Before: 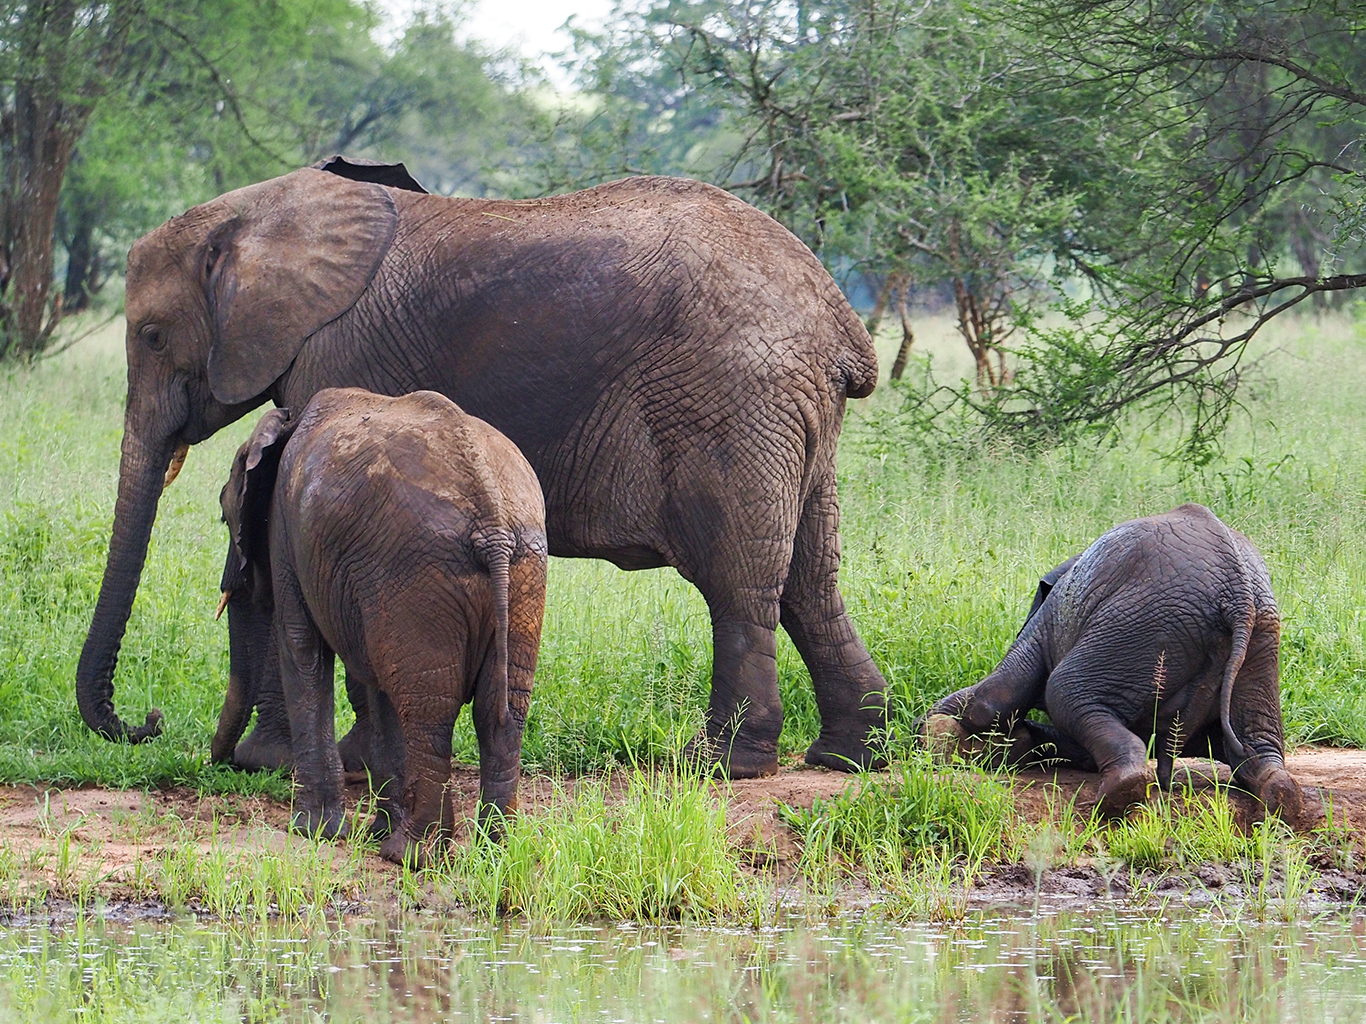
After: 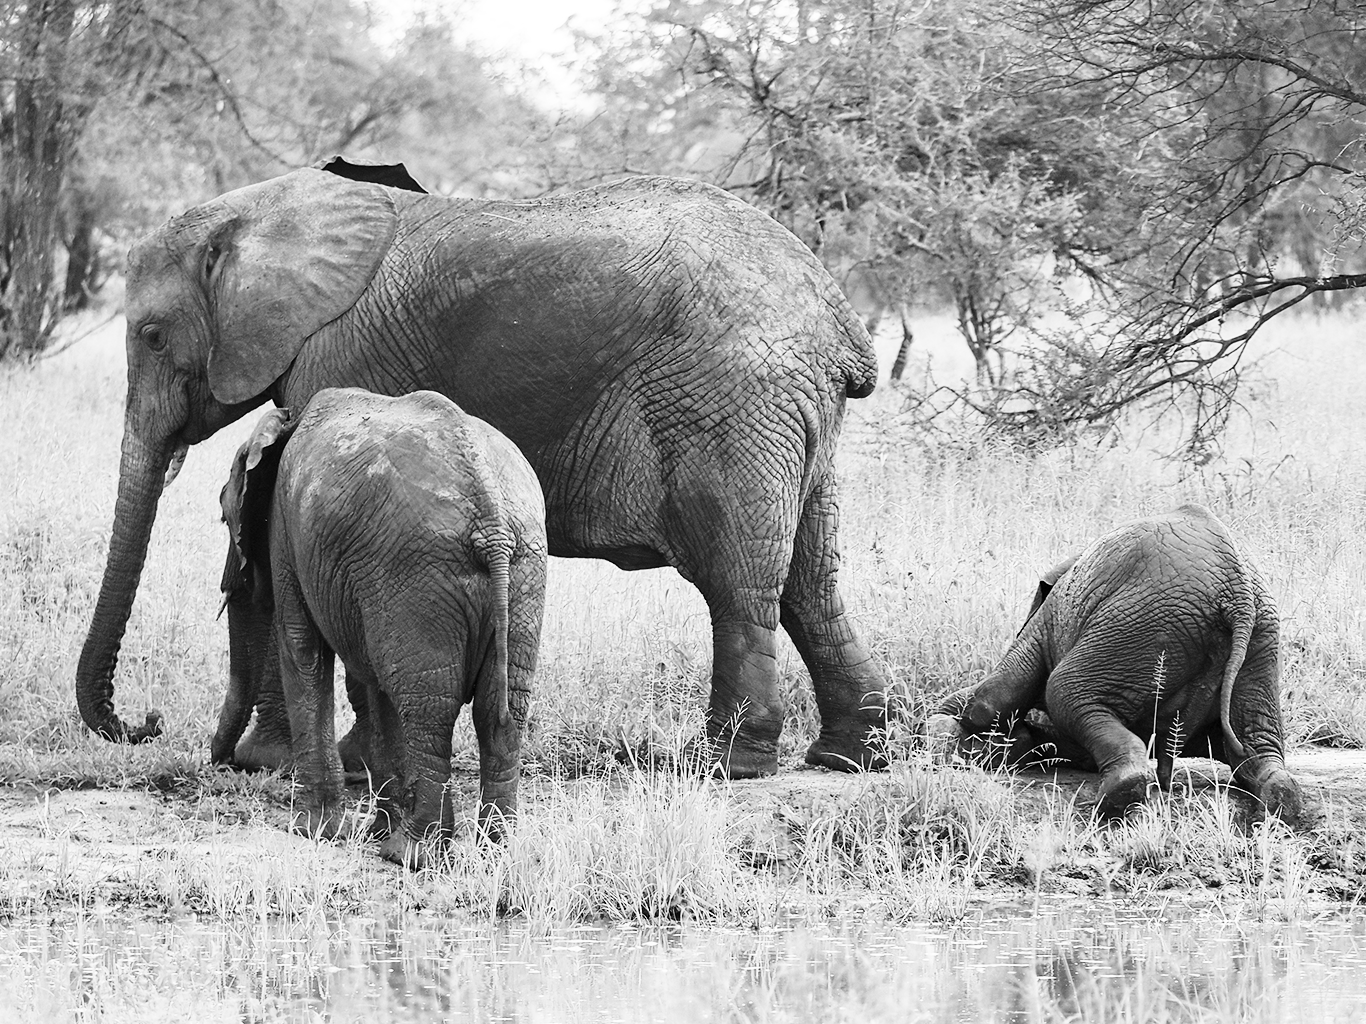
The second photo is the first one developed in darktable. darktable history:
base curve: curves: ch0 [(0, 0) (0.028, 0.03) (0.121, 0.232) (0.46, 0.748) (0.859, 0.968) (1, 1)], preserve colors none
white balance: red 0.931, blue 1.11
monochrome: on, module defaults
